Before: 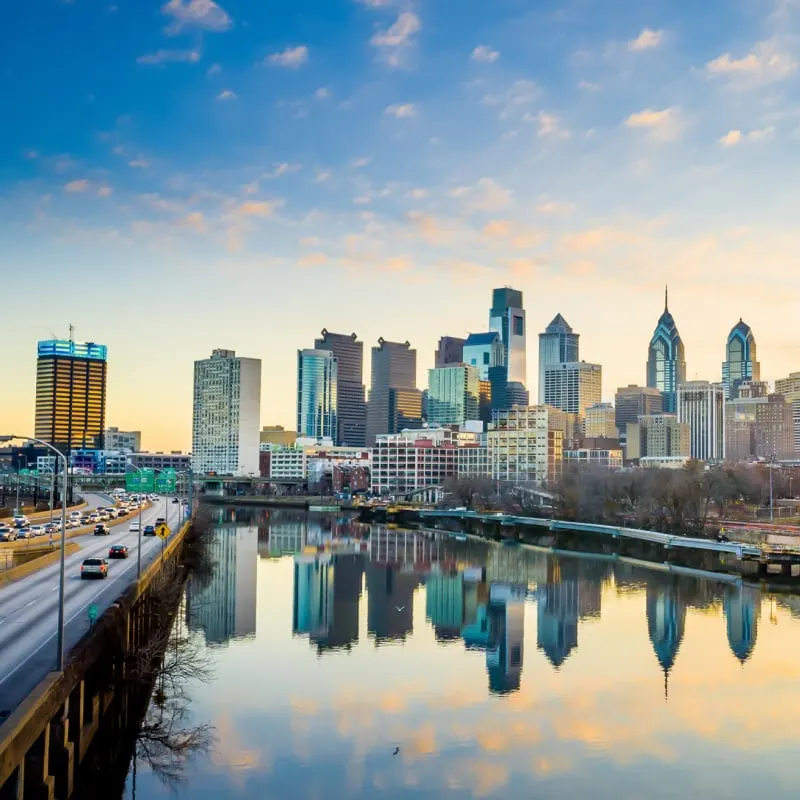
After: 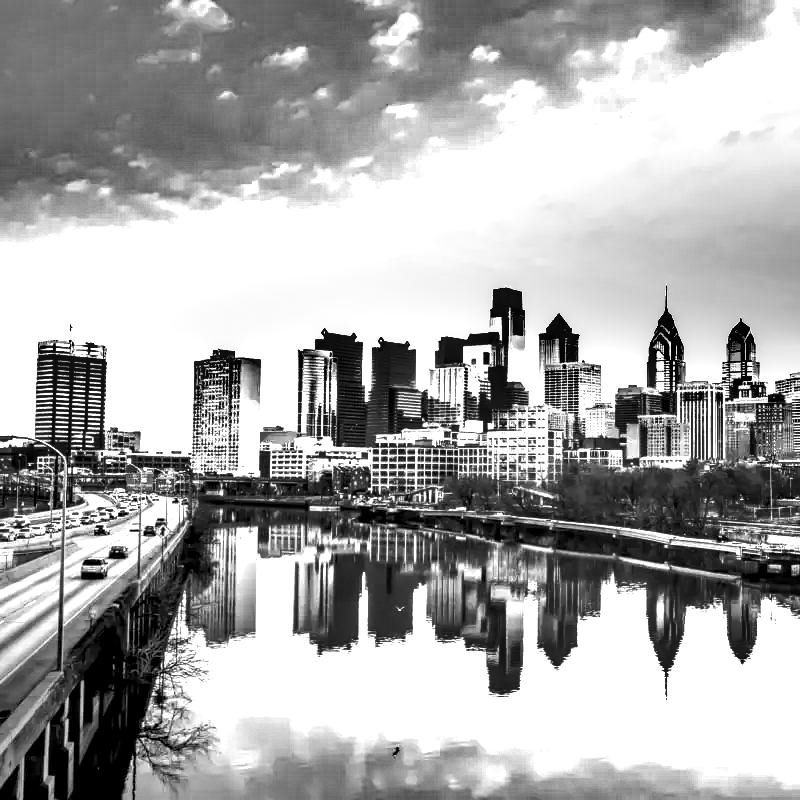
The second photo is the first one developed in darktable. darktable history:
local contrast: highlights 60%, shadows 59%, detail 160%
color balance rgb: highlights gain › chroma 2.465%, highlights gain › hue 36.25°, perceptual saturation grading › global saturation 35.248%
shadows and highlights: white point adjustment 0.119, highlights -70.15, soften with gaussian
haze removal: compatibility mode true, adaptive false
exposure: black level correction 0, exposure 1.451 EV, compensate highlight preservation false
color zones: curves: ch1 [(0, -0.014) (0.143, -0.013) (0.286, -0.013) (0.429, -0.016) (0.571, -0.019) (0.714, -0.015) (0.857, 0.002) (1, -0.014)]
